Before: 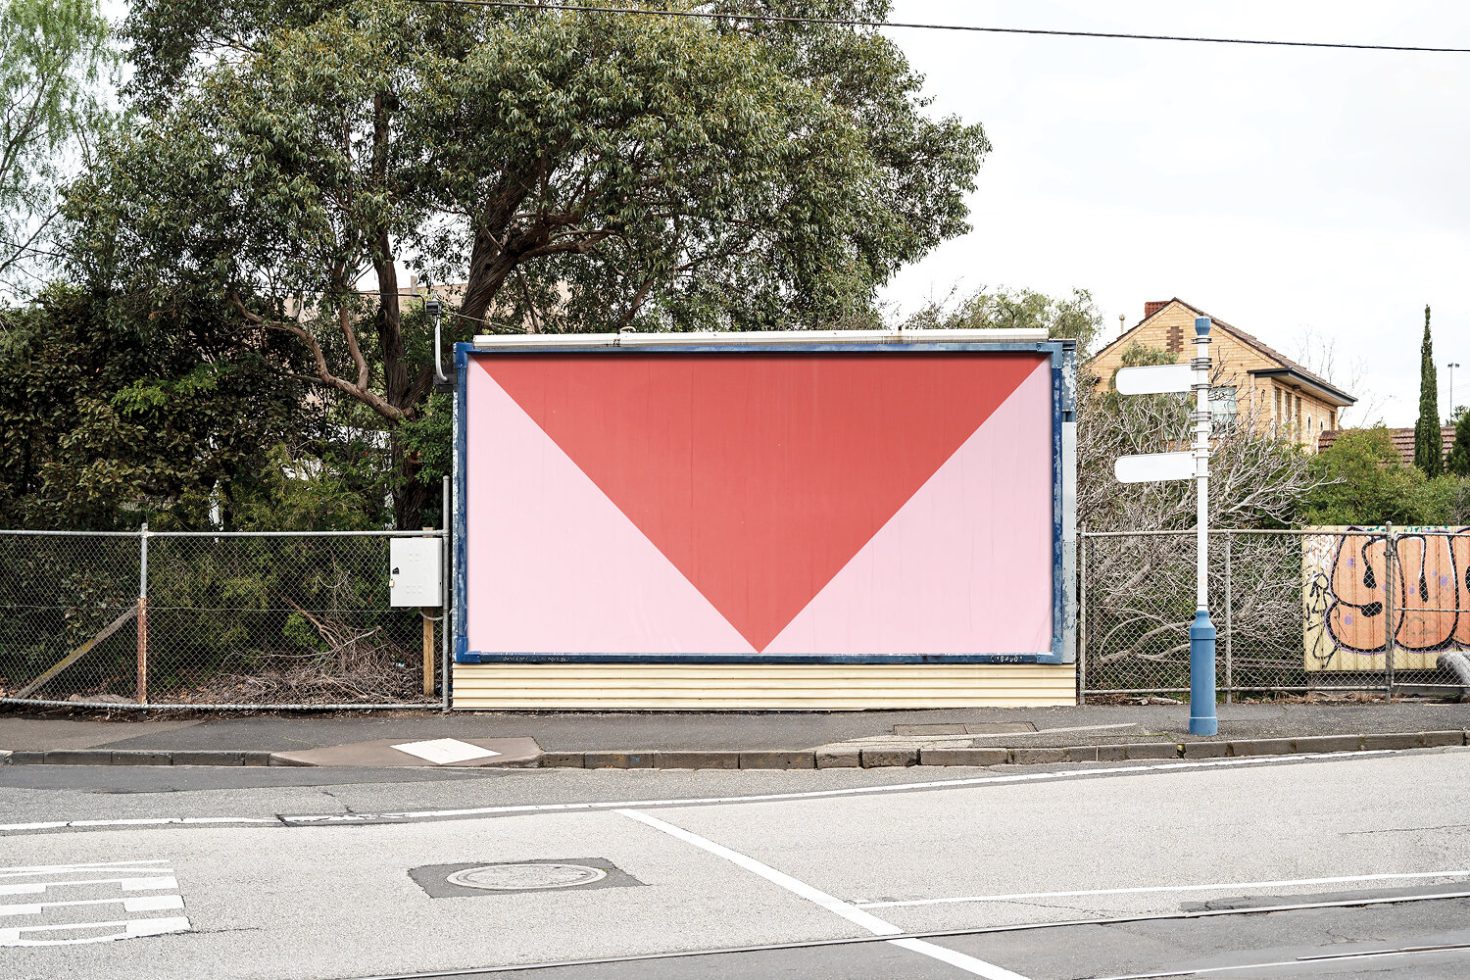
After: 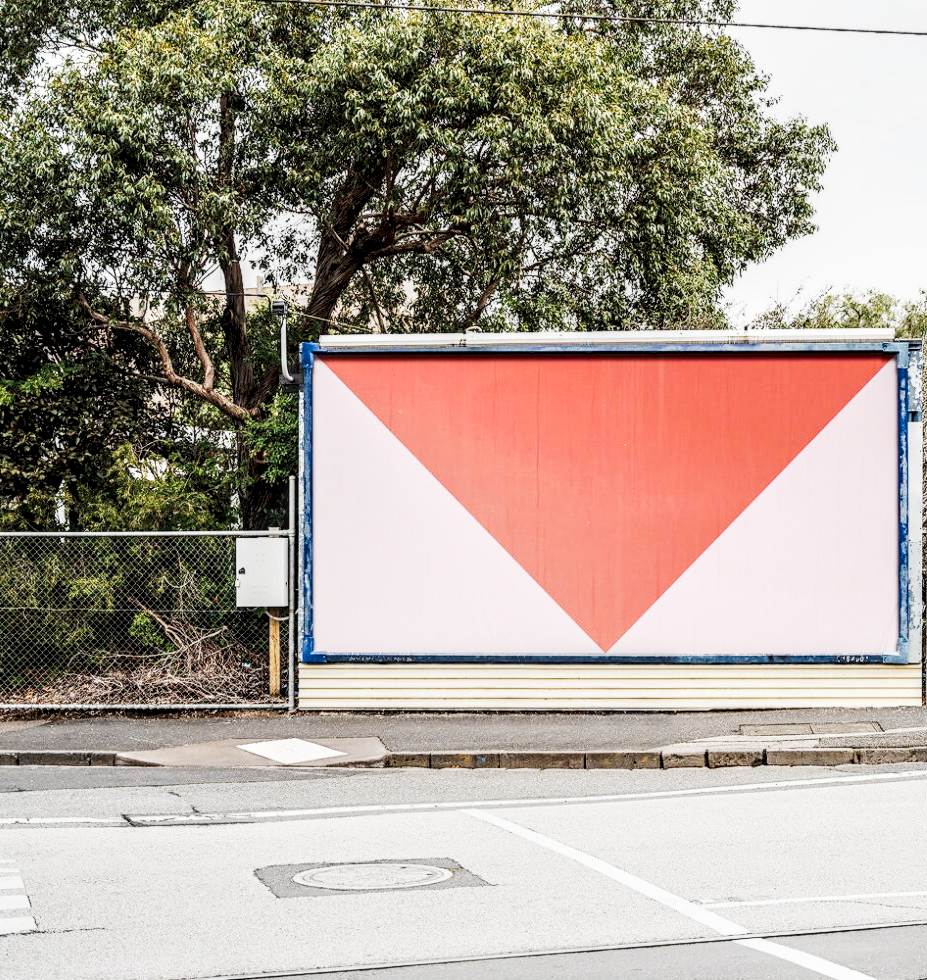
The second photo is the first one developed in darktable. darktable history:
tone curve: curves: ch0 [(0, 0.015) (0.037, 0.022) (0.131, 0.116) (0.316, 0.345) (0.49, 0.615) (0.677, 0.82) (0.813, 0.891) (1, 0.955)]; ch1 [(0, 0) (0.366, 0.367) (0.475, 0.462) (0.494, 0.496) (0.504, 0.497) (0.554, 0.571) (0.618, 0.668) (1, 1)]; ch2 [(0, 0) (0.333, 0.346) (0.375, 0.375) (0.435, 0.424) (0.476, 0.492) (0.502, 0.499) (0.525, 0.522) (0.558, 0.575) (0.614, 0.656) (1, 1)], preserve colors none
local contrast: detail 150%
crop: left 10.524%, right 26.36%
